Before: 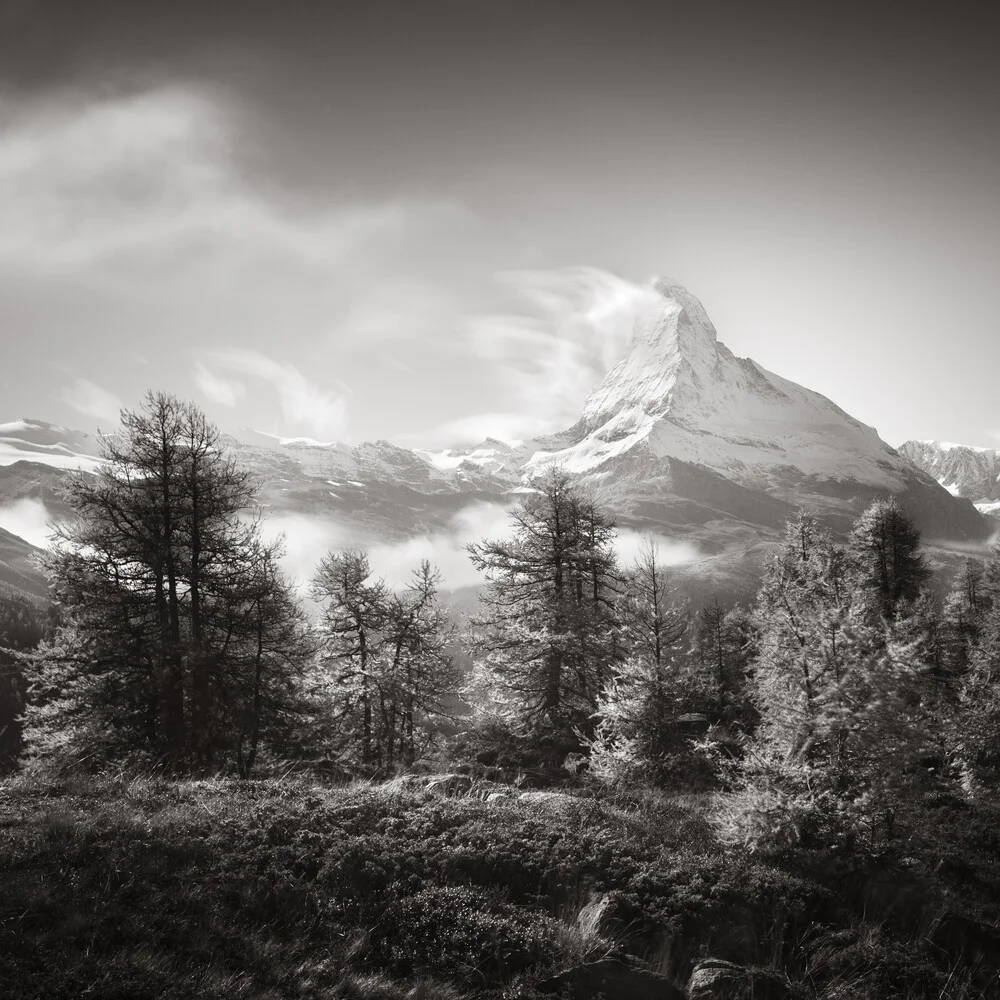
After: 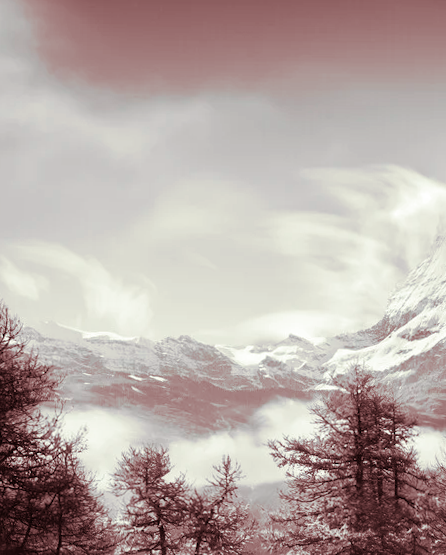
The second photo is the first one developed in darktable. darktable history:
split-toning: compress 20%
crop: left 20.248%, top 10.86%, right 35.675%, bottom 34.321%
rotate and perspective: rotation 0.8°, automatic cropping off
